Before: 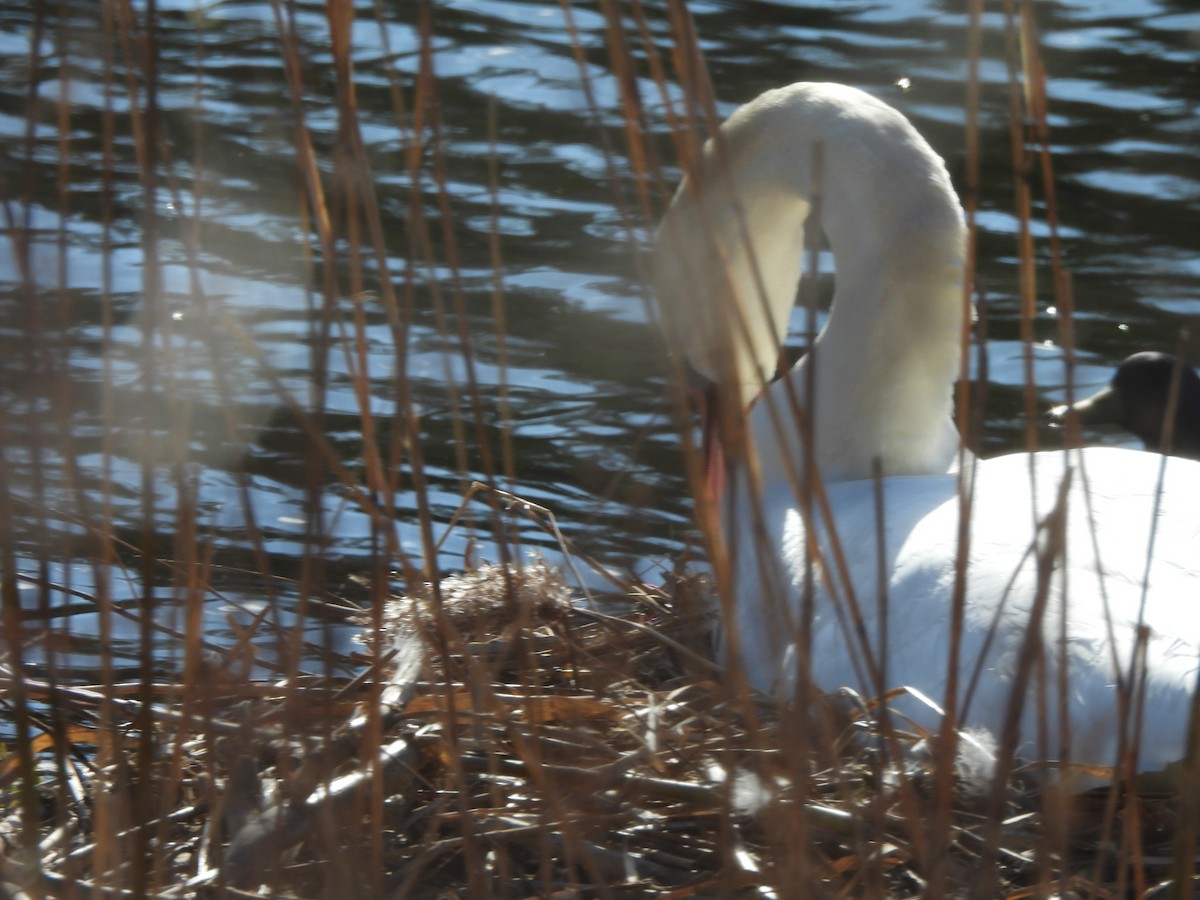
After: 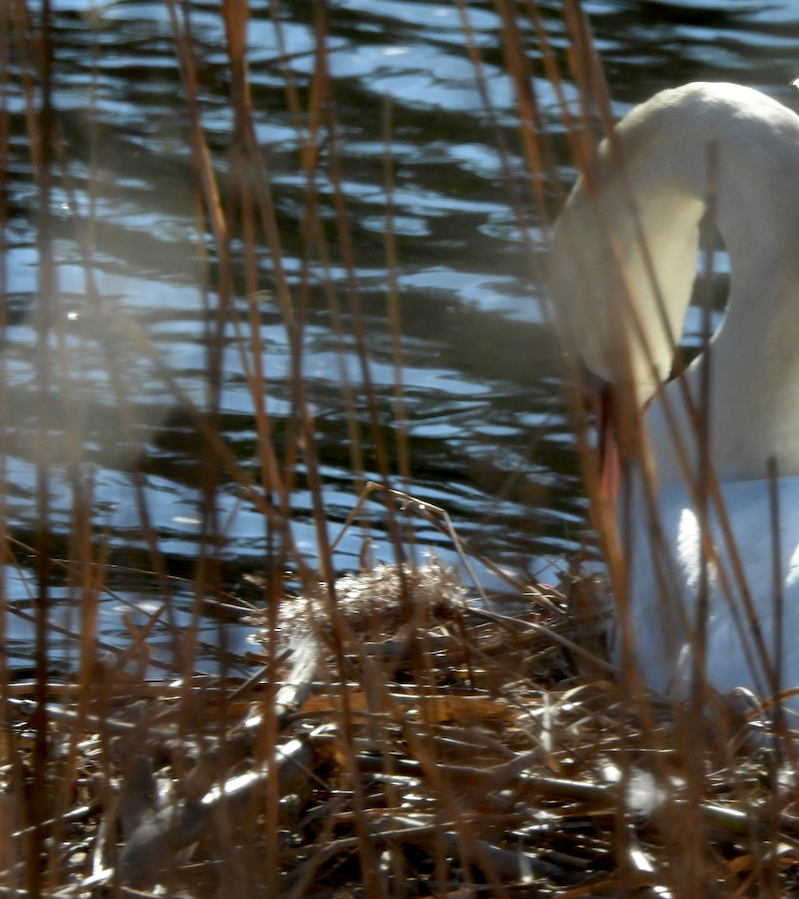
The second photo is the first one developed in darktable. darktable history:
crop and rotate: left 8.786%, right 24.548%
base curve: curves: ch0 [(0.017, 0) (0.425, 0.441) (0.844, 0.933) (1, 1)], preserve colors none
